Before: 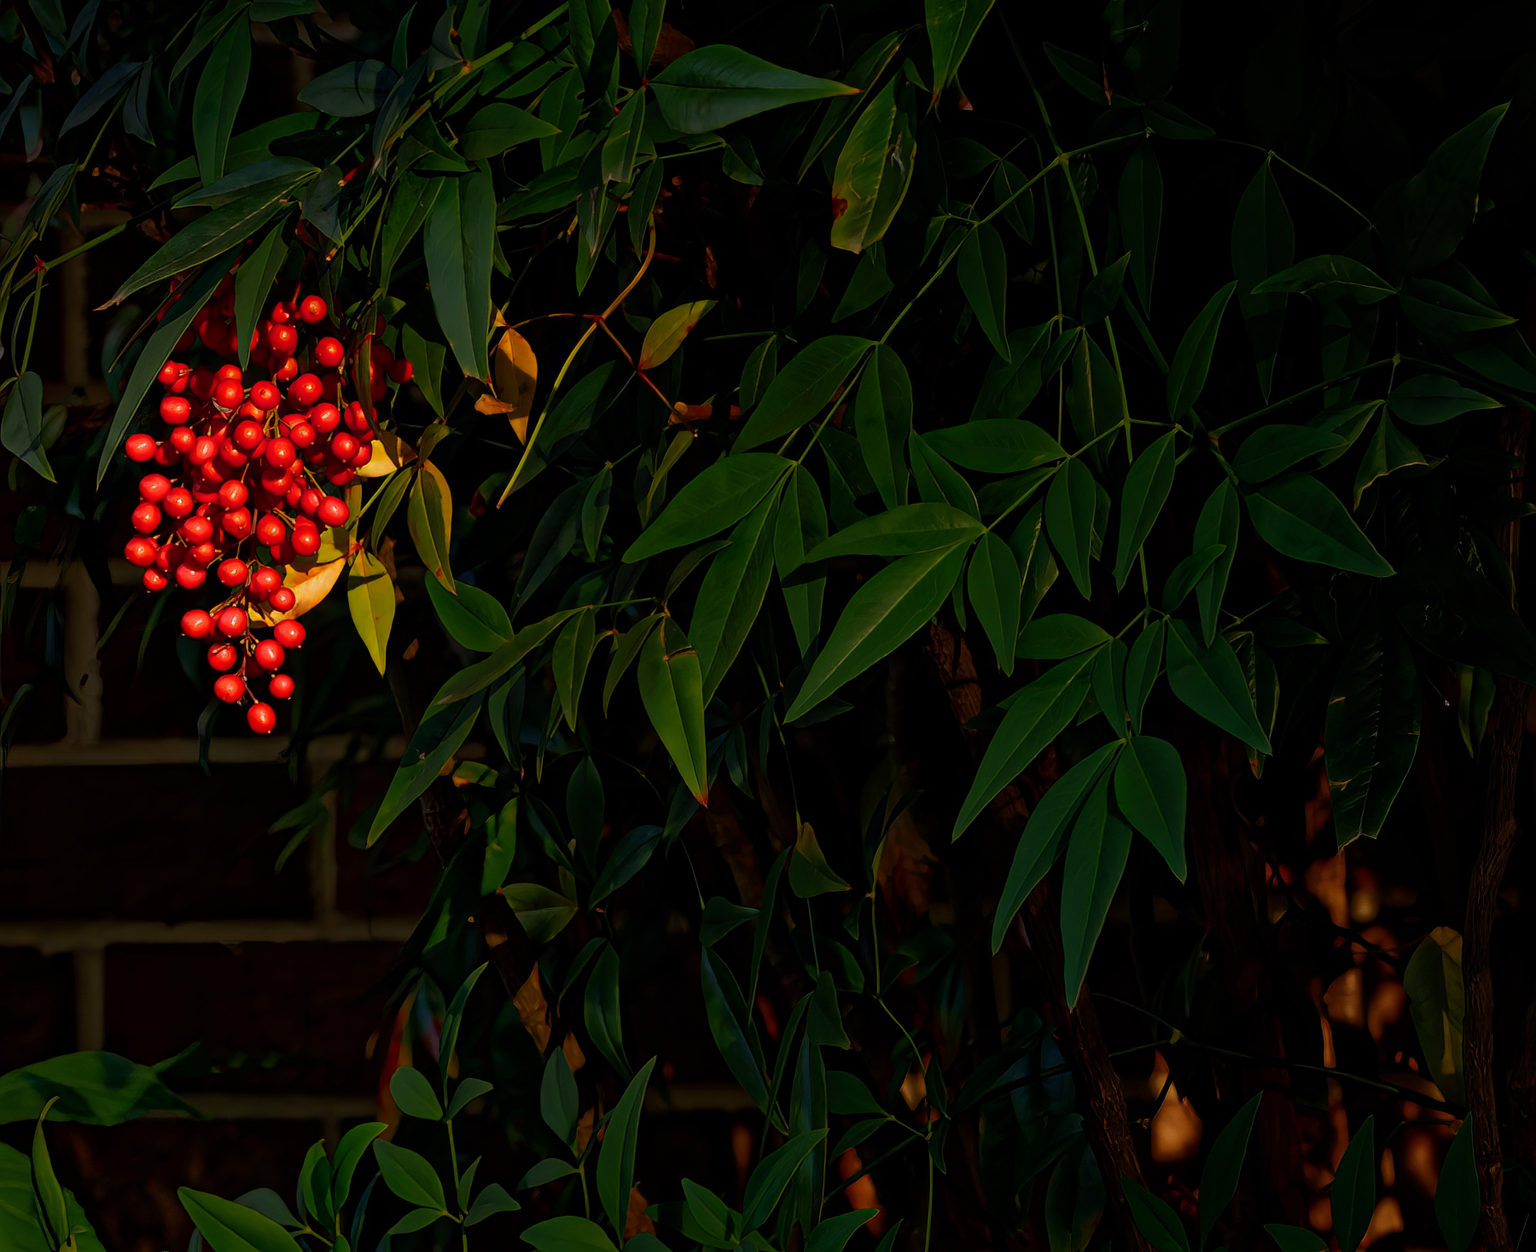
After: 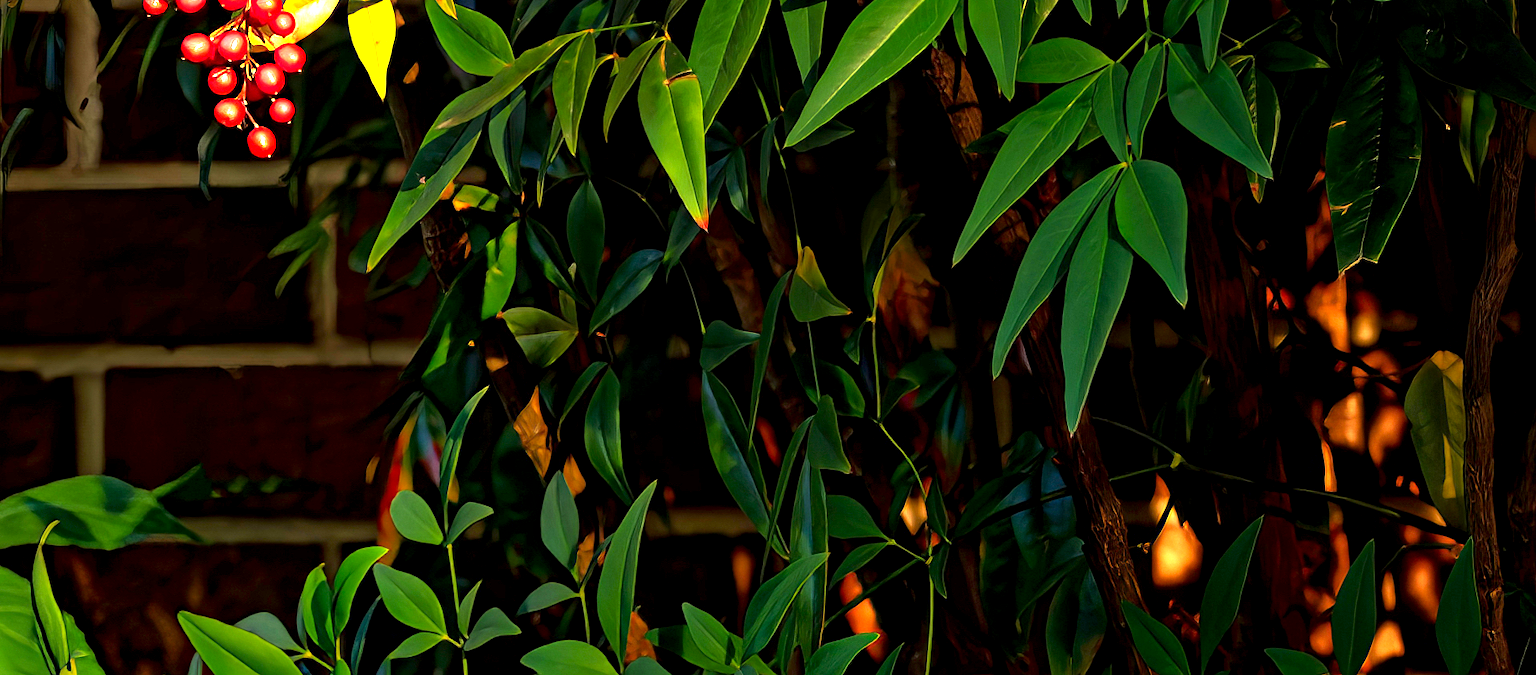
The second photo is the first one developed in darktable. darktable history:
tone equalizer: -8 EV -0.404 EV, -7 EV -0.378 EV, -6 EV -0.295 EV, -5 EV -0.247 EV, -3 EV 0.234 EV, -2 EV 0.354 EV, -1 EV 0.379 EV, +0 EV 0.397 EV, mask exposure compensation -0.515 EV
exposure: black level correction 0.001, exposure 2.571 EV, compensate highlight preservation false
crop and rotate: top 46.054%, right 0.044%
